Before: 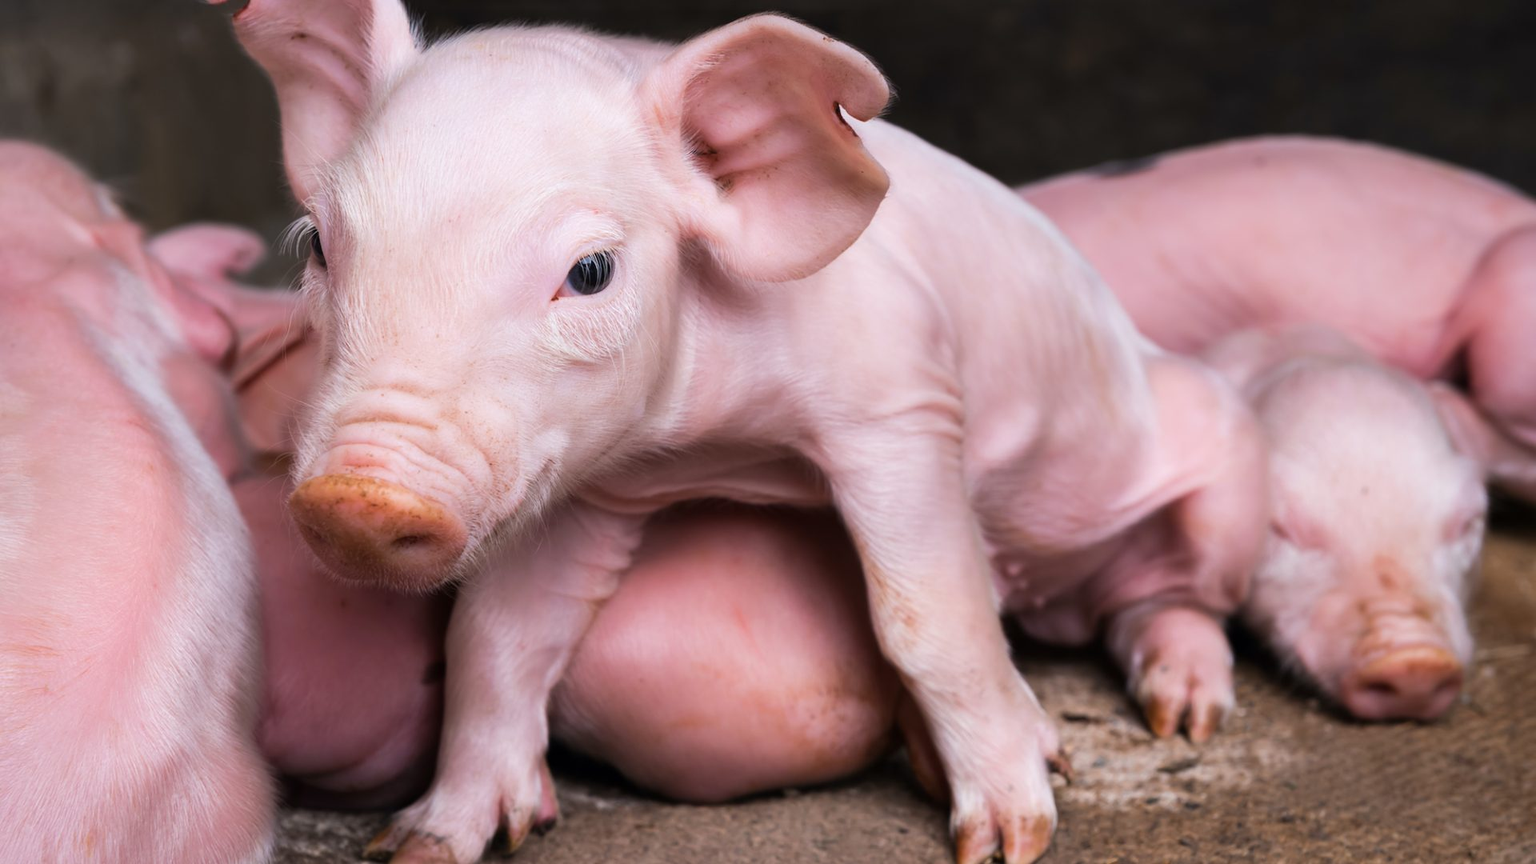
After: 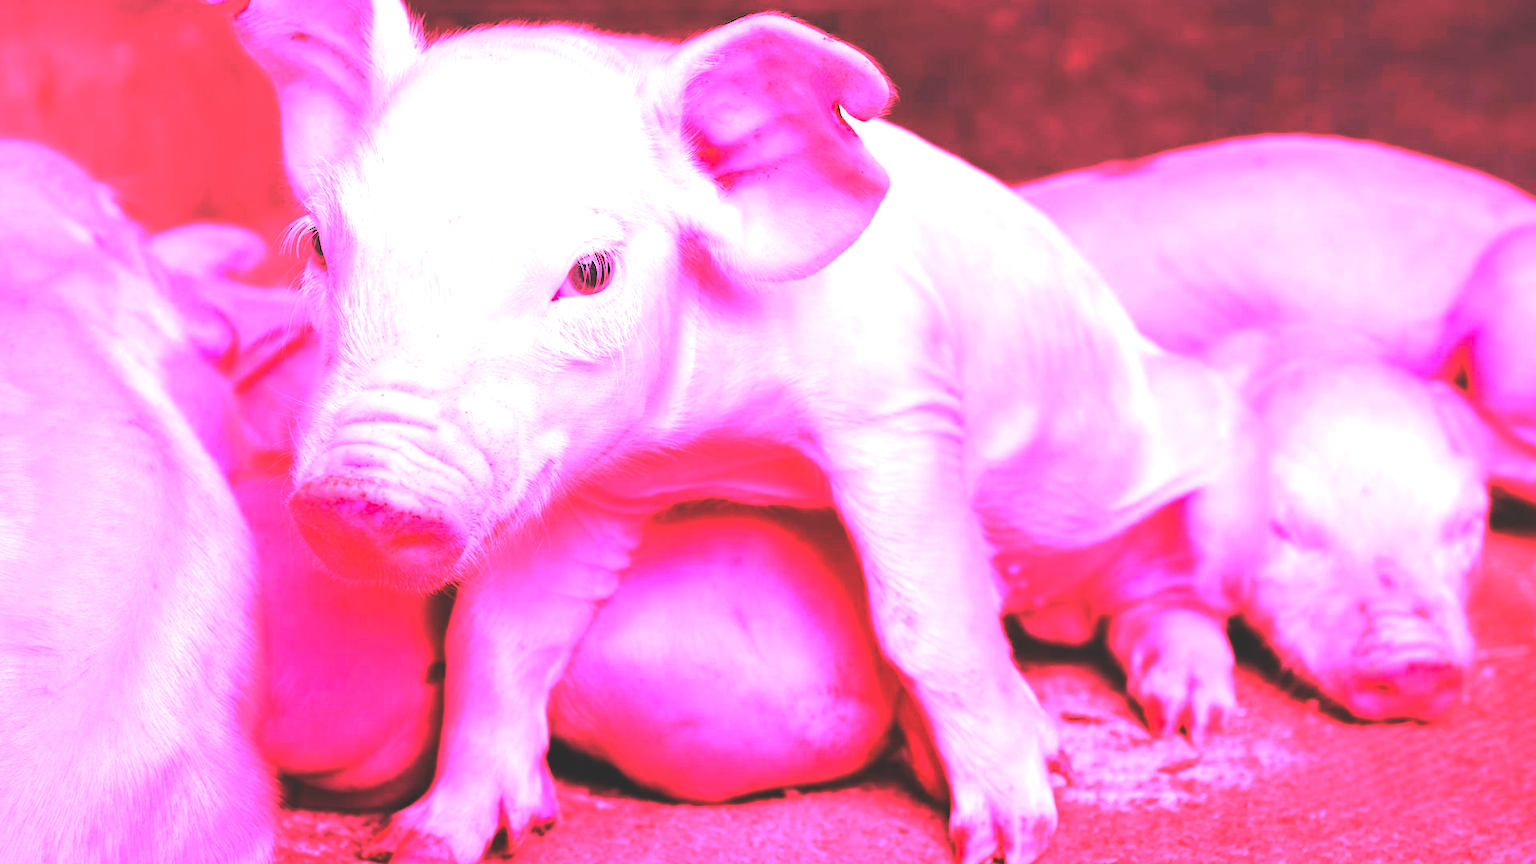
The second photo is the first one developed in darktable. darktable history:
exposure: black level correction -0.036, exposure -0.497 EV, compensate highlight preservation false
levels: levels [0.012, 0.367, 0.697]
white balance: red 4.26, blue 1.802
graduated density: rotation -180°, offset 24.95
